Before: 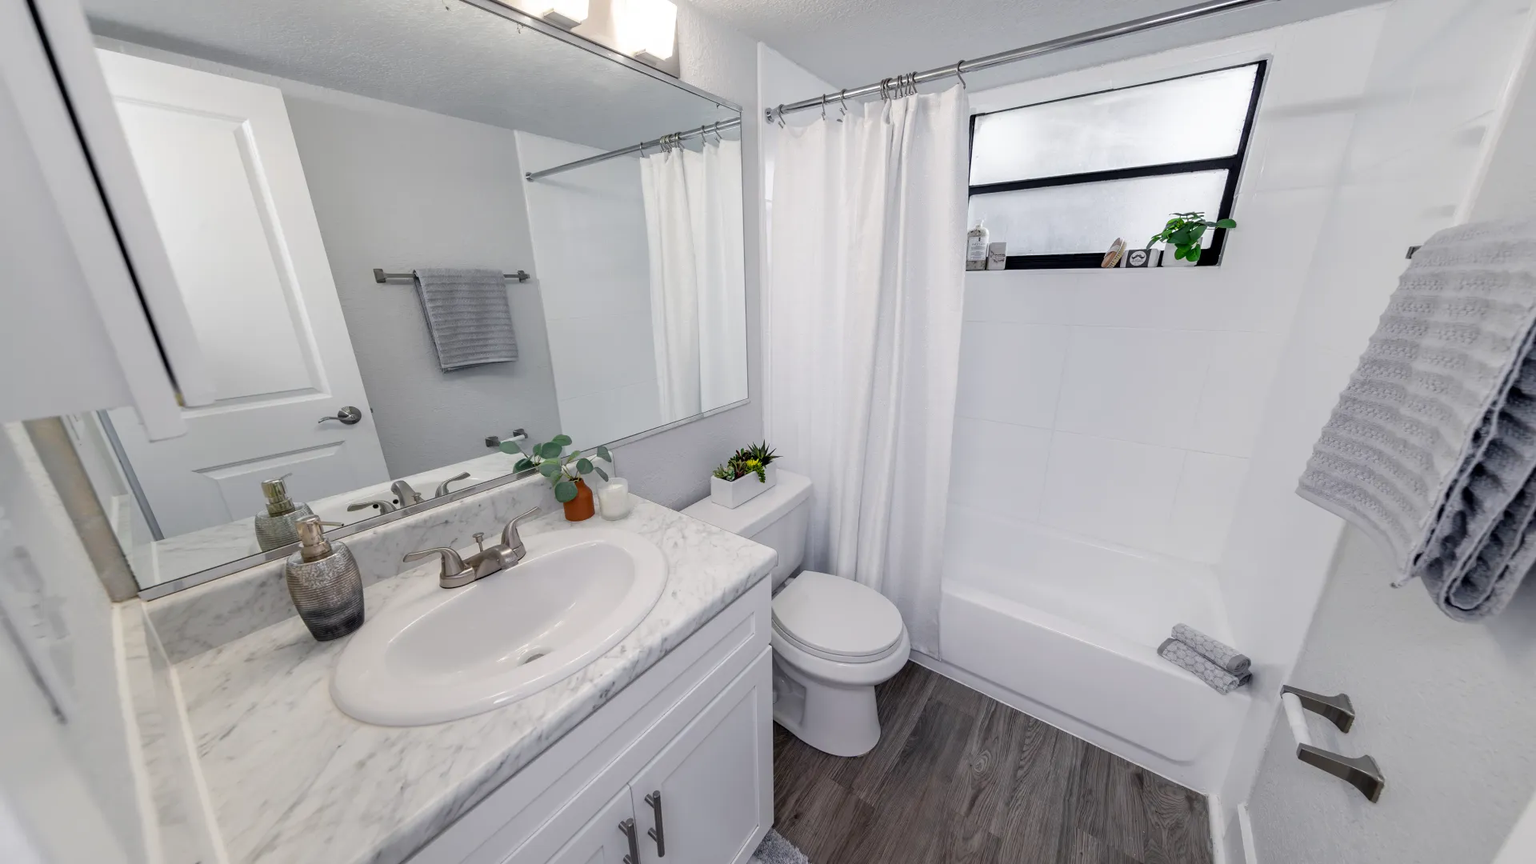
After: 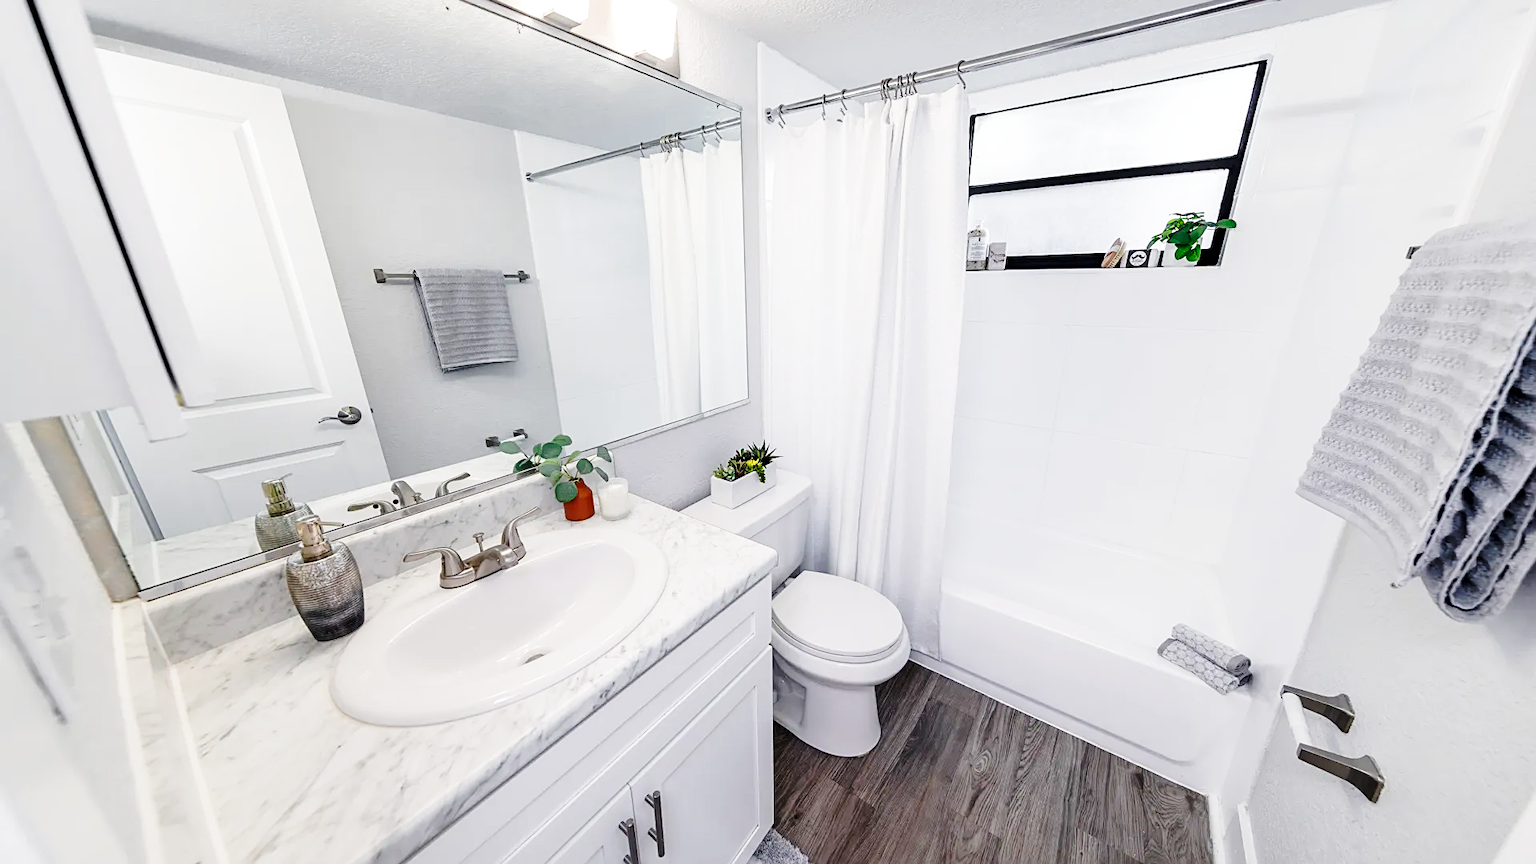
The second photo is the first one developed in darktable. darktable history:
base curve: curves: ch0 [(0, 0) (0.036, 0.037) (0.121, 0.228) (0.46, 0.76) (0.859, 0.983) (1, 1)], preserve colors none
sharpen: on, module defaults
